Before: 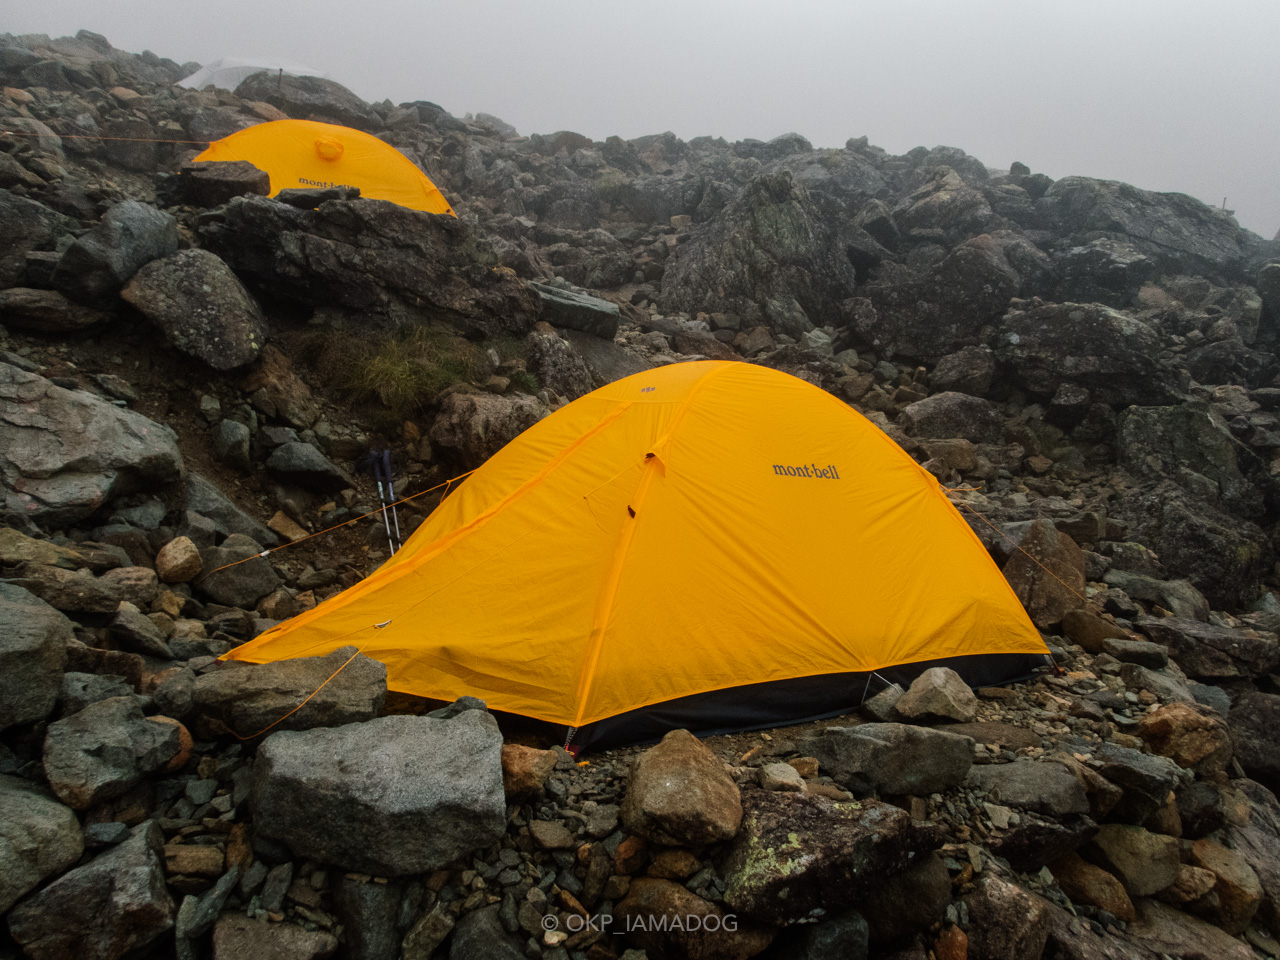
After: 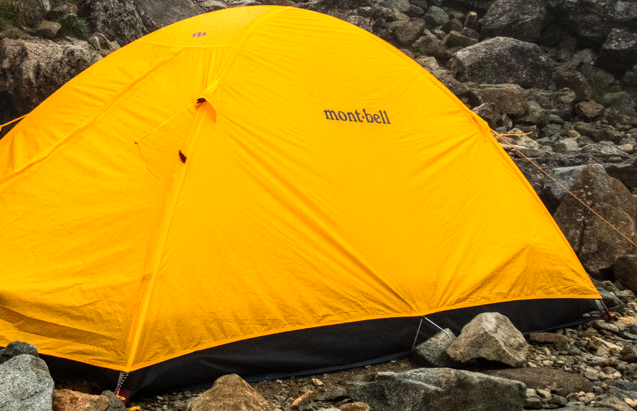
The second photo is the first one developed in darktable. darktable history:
crop: left 35.12%, top 37.07%, right 15.055%, bottom 20.051%
exposure: exposure 0.224 EV, compensate exposure bias true, compensate highlight preservation false
local contrast: on, module defaults
tone equalizer: -8 EV -0.445 EV, -7 EV -0.361 EV, -6 EV -0.351 EV, -5 EV -0.194 EV, -3 EV 0.222 EV, -2 EV 0.352 EV, -1 EV 0.387 EV, +0 EV 0.424 EV, edges refinement/feathering 500, mask exposure compensation -1.57 EV, preserve details no
